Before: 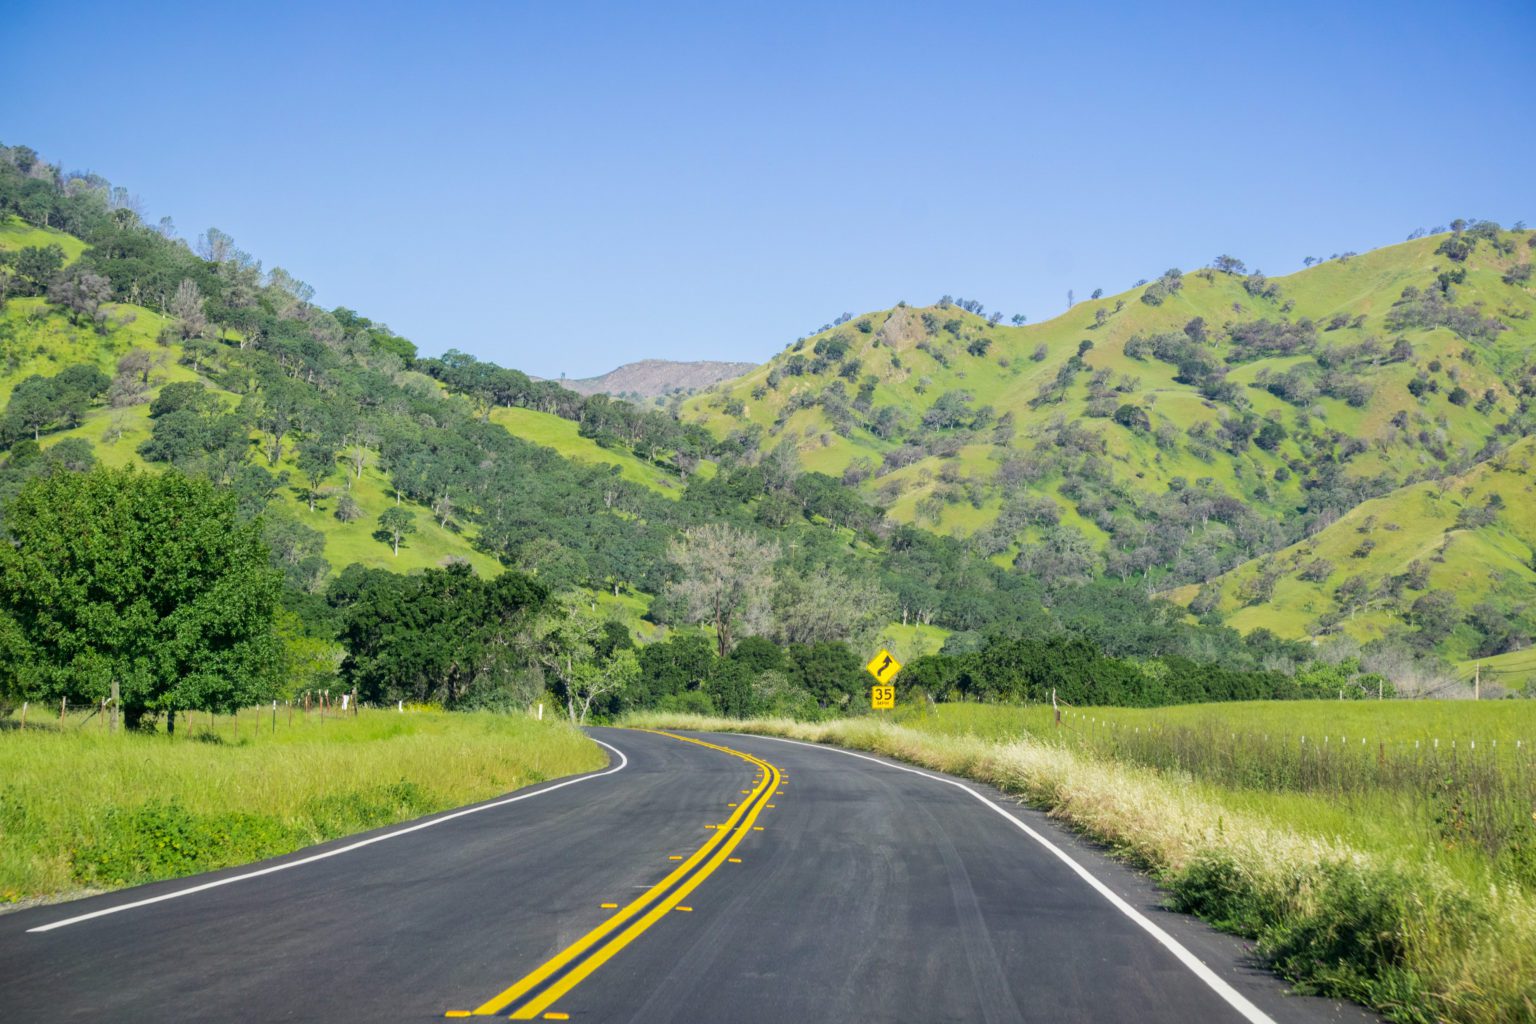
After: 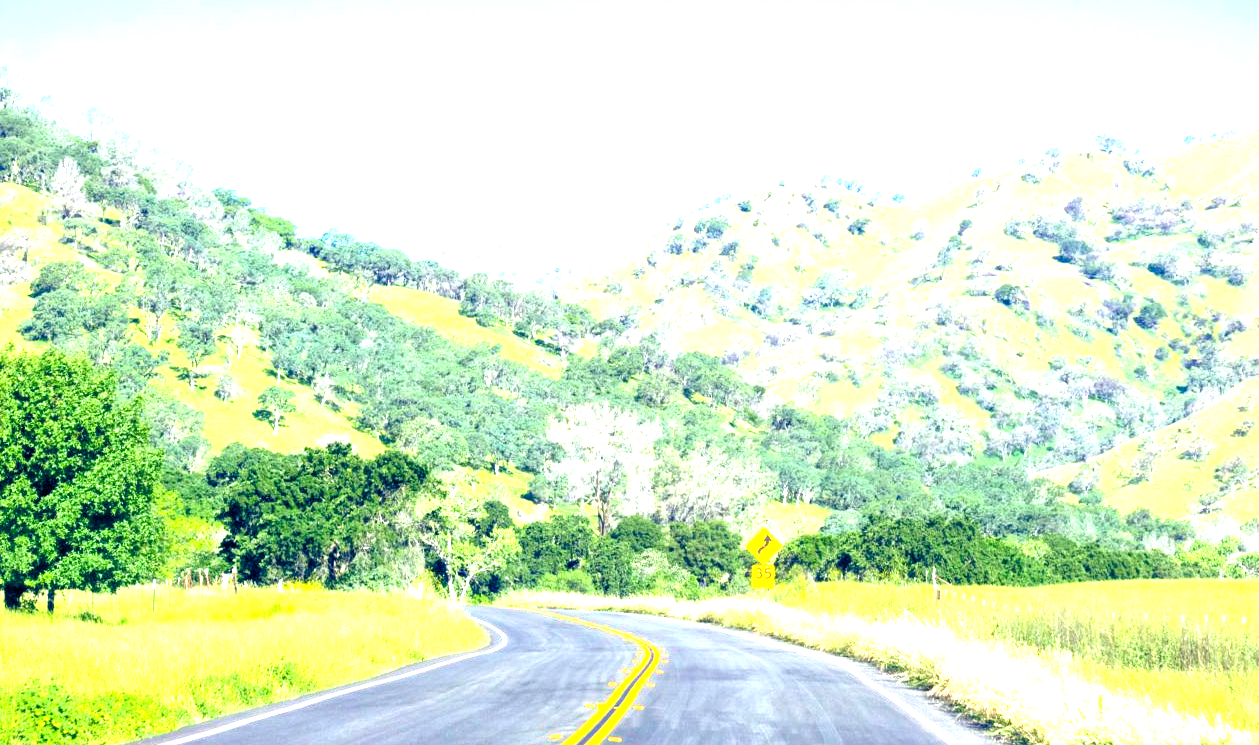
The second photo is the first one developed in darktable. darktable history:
crop: left 7.856%, top 11.836%, right 10.12%, bottom 15.387%
exposure: black level correction 0, exposure 1.9 EV, compensate highlight preservation false
color balance rgb: shadows lift › luminance -41.13%, shadows lift › chroma 14.13%, shadows lift › hue 260°, power › luminance -3.76%, power › chroma 0.56%, power › hue 40.37°, highlights gain › luminance 16.81%, highlights gain › chroma 2.94%, highlights gain › hue 260°, global offset › luminance -0.29%, global offset › chroma 0.31%, global offset › hue 260°, perceptual saturation grading › global saturation 20%, perceptual saturation grading › highlights -13.92%, perceptual saturation grading › shadows 50%
